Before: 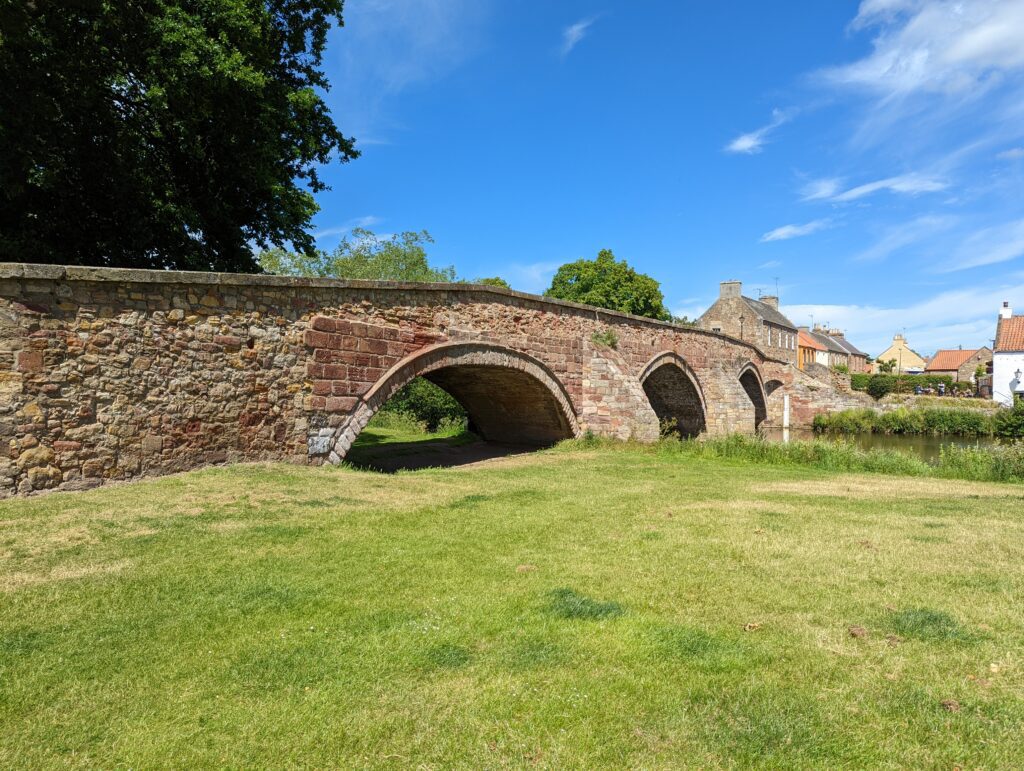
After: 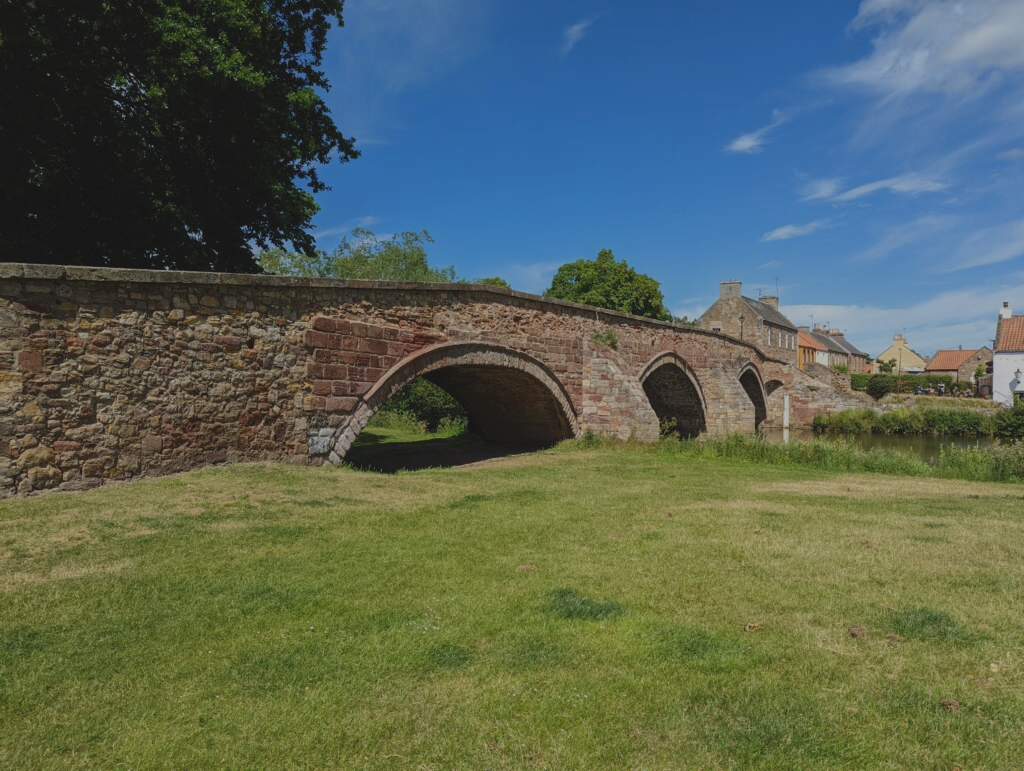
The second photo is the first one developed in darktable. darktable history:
exposure: black level correction -0.018, exposure -1.091 EV, compensate highlight preservation false
